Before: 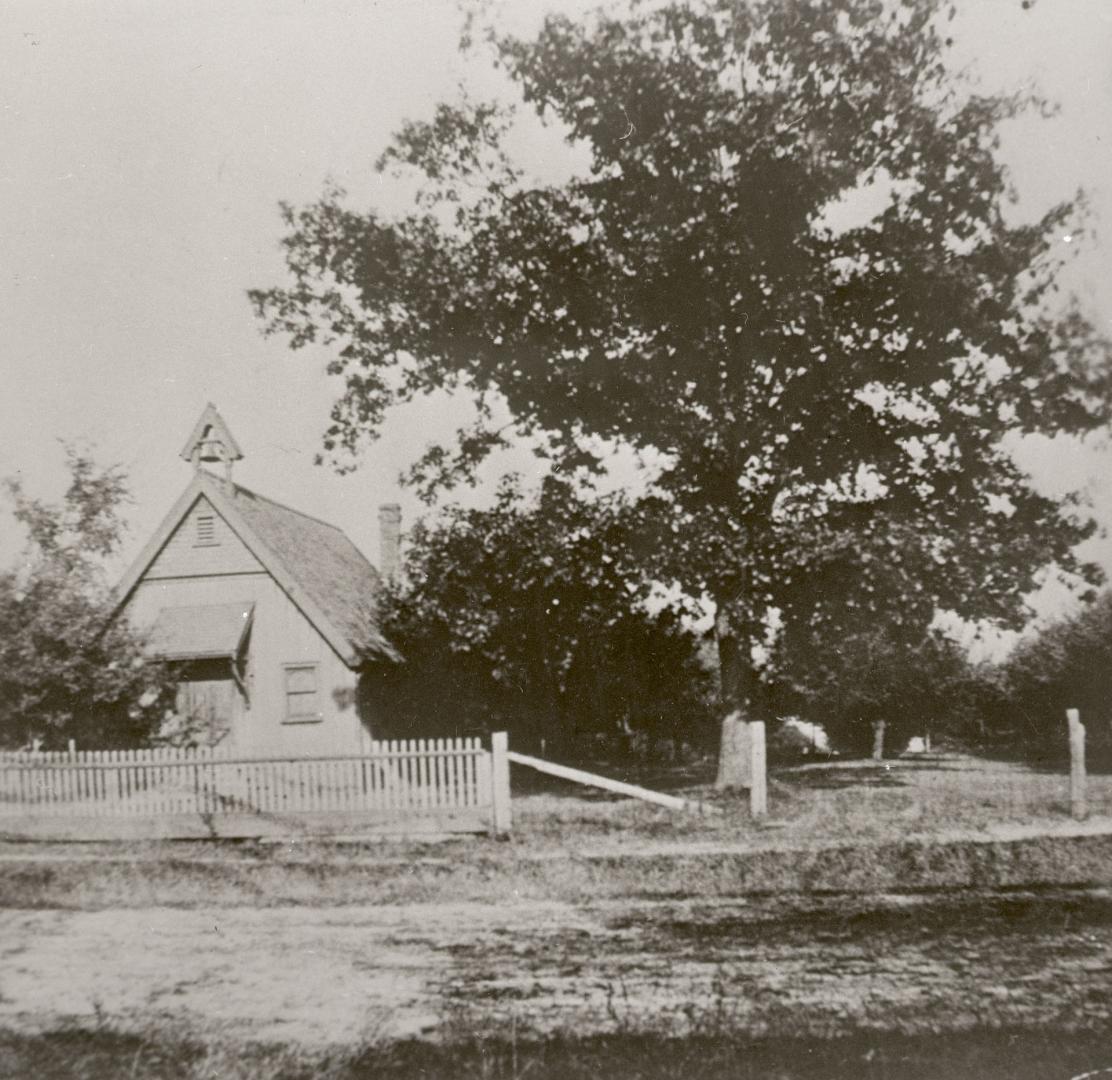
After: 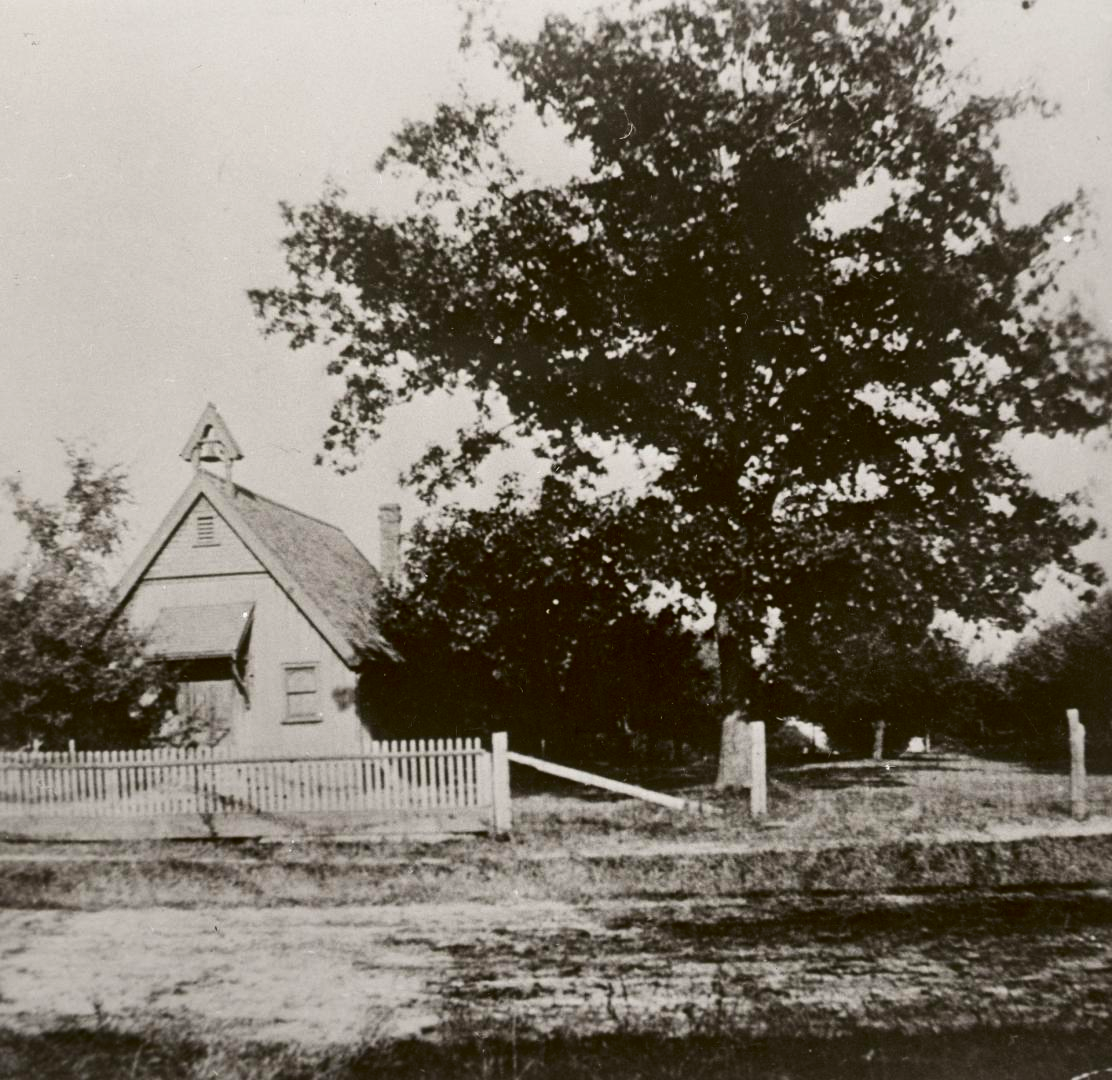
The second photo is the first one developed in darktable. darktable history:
contrast brightness saturation: contrast 0.219, brightness -0.181, saturation 0.232
